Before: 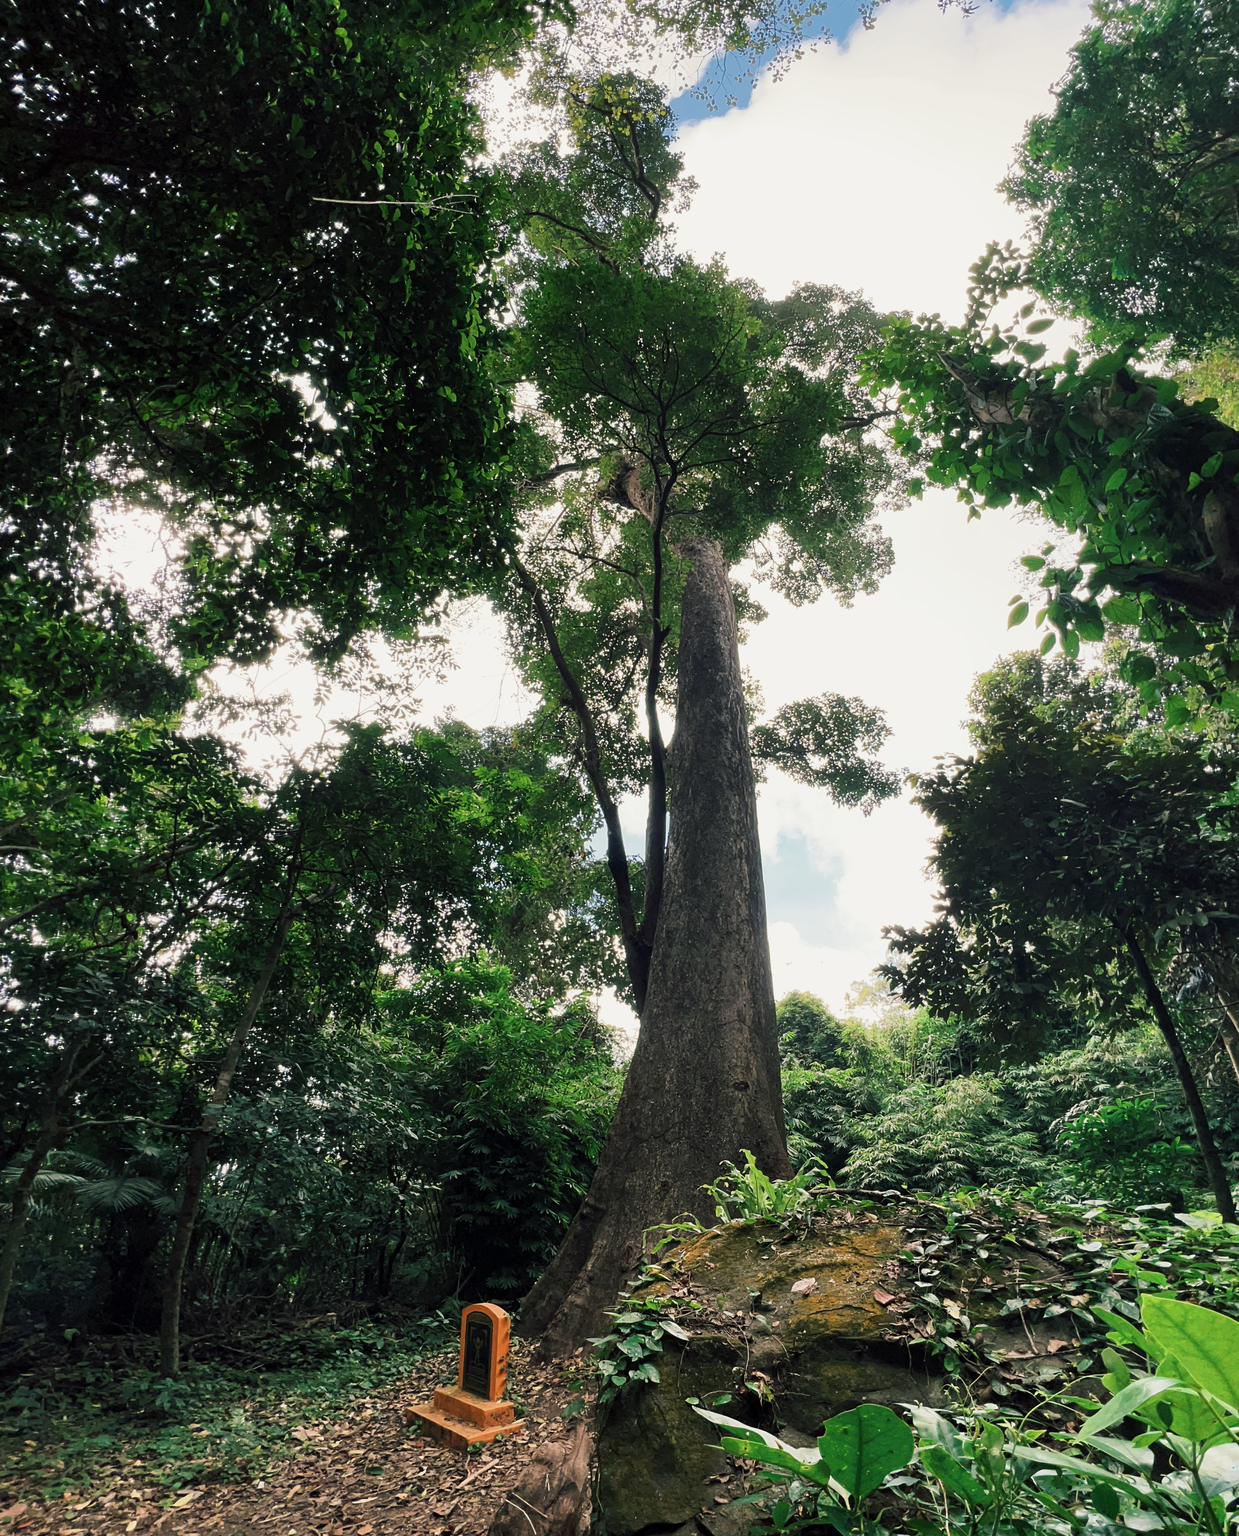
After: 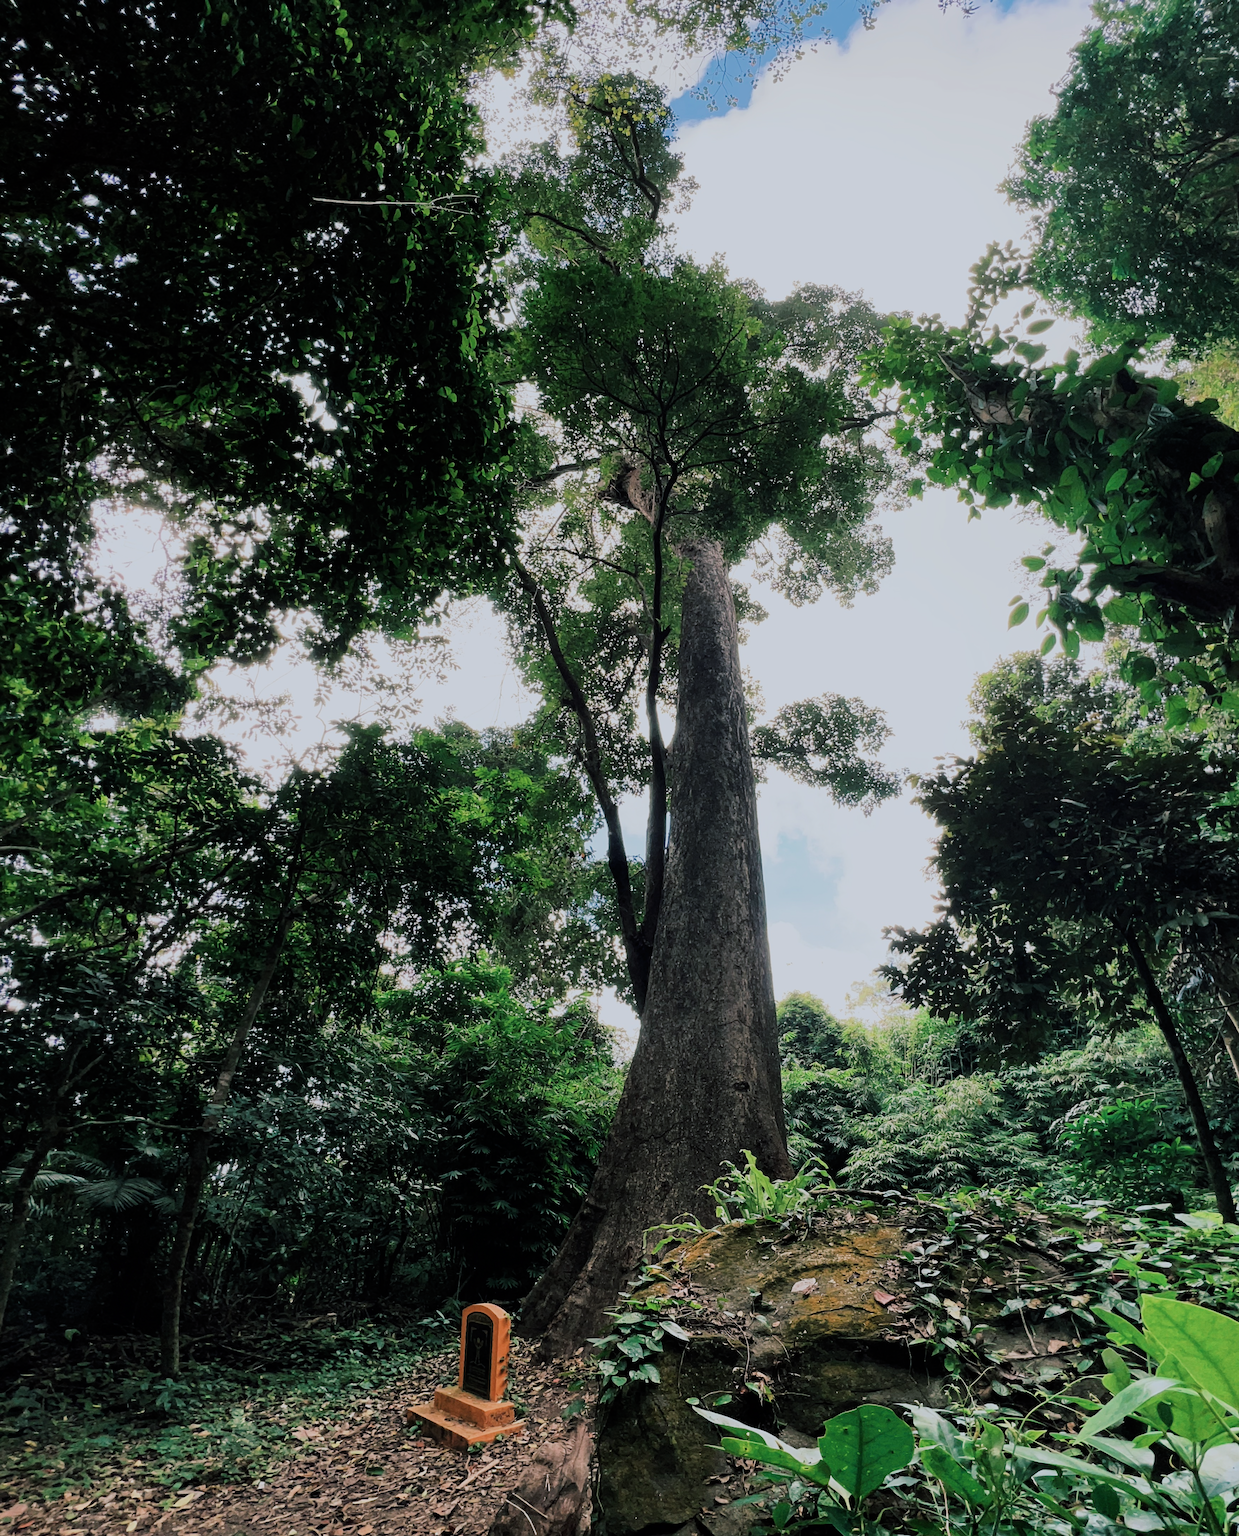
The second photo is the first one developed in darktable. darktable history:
color correction: highlights a* -0.772, highlights b* -8.92
filmic rgb: black relative exposure -8.42 EV, white relative exposure 4.68 EV, hardness 3.82, color science v6 (2022)
